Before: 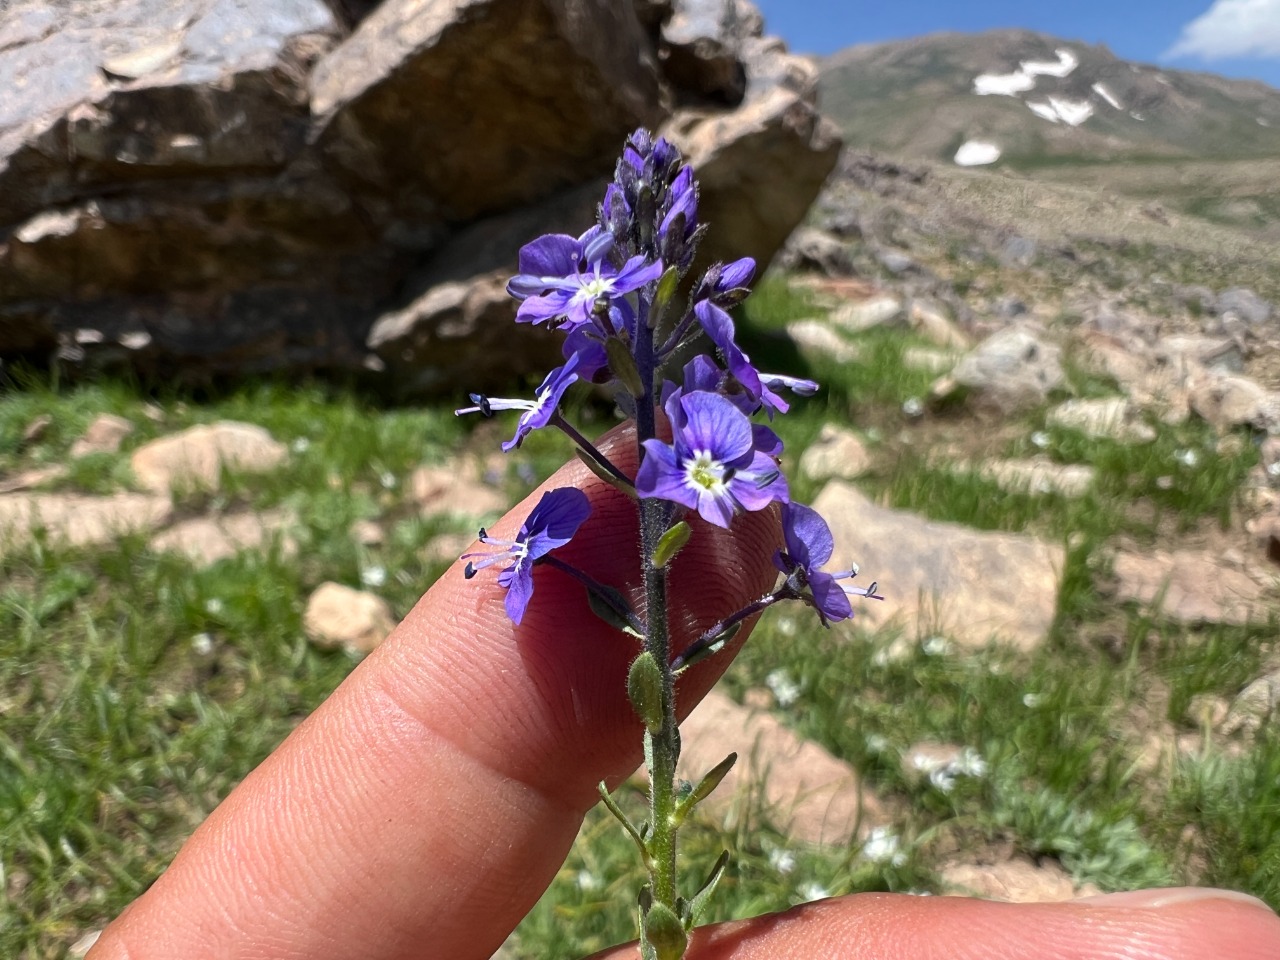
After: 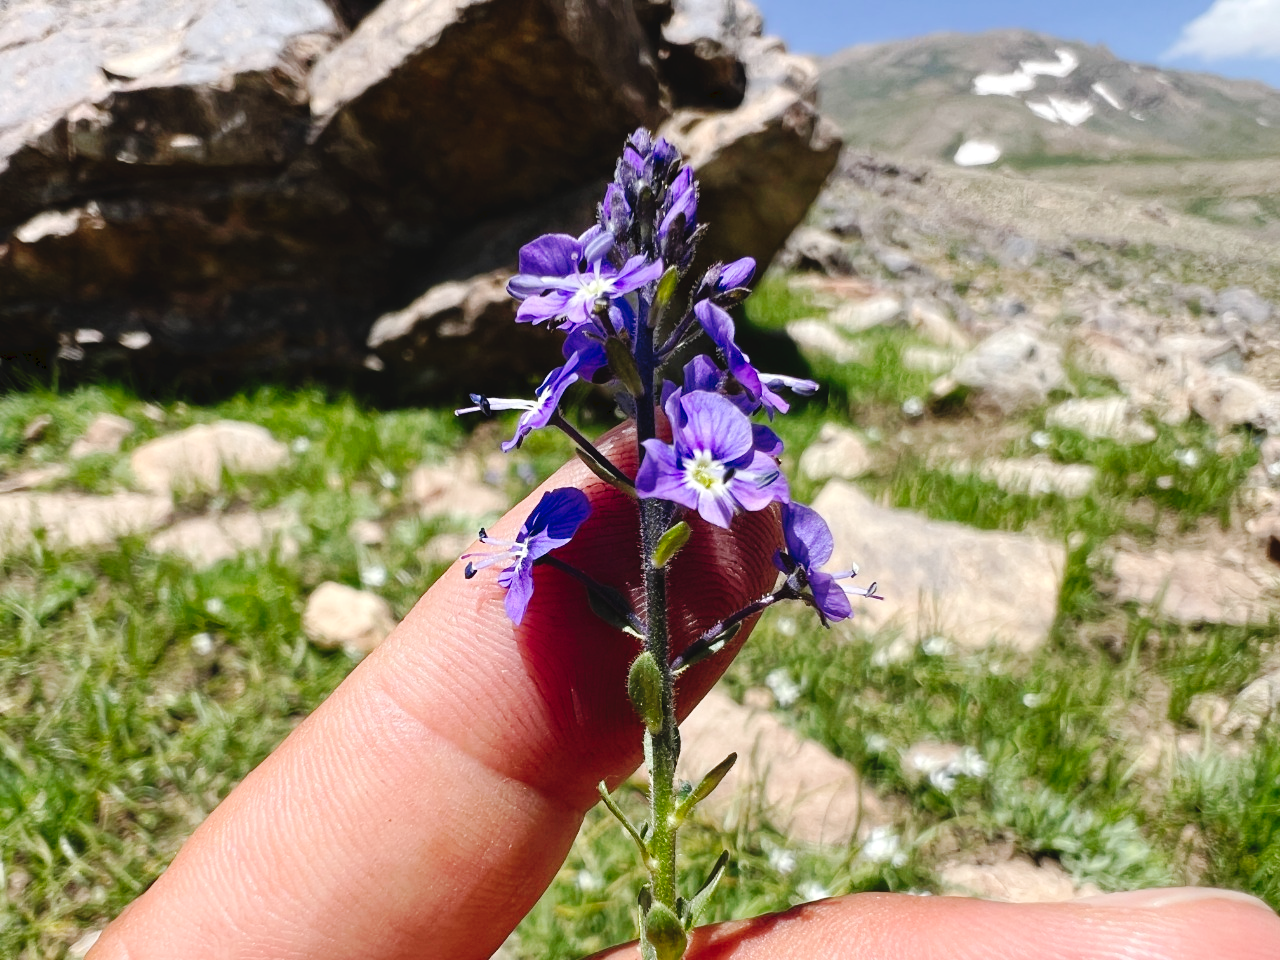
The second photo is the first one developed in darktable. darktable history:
levels: levels [0, 0.492, 0.984]
tone curve: curves: ch0 [(0, 0) (0.003, 0.044) (0.011, 0.045) (0.025, 0.048) (0.044, 0.051) (0.069, 0.065) (0.1, 0.08) (0.136, 0.108) (0.177, 0.152) (0.224, 0.216) (0.277, 0.305) (0.335, 0.392) (0.399, 0.481) (0.468, 0.579) (0.543, 0.658) (0.623, 0.729) (0.709, 0.8) (0.801, 0.867) (0.898, 0.93) (1, 1)], preserve colors none
